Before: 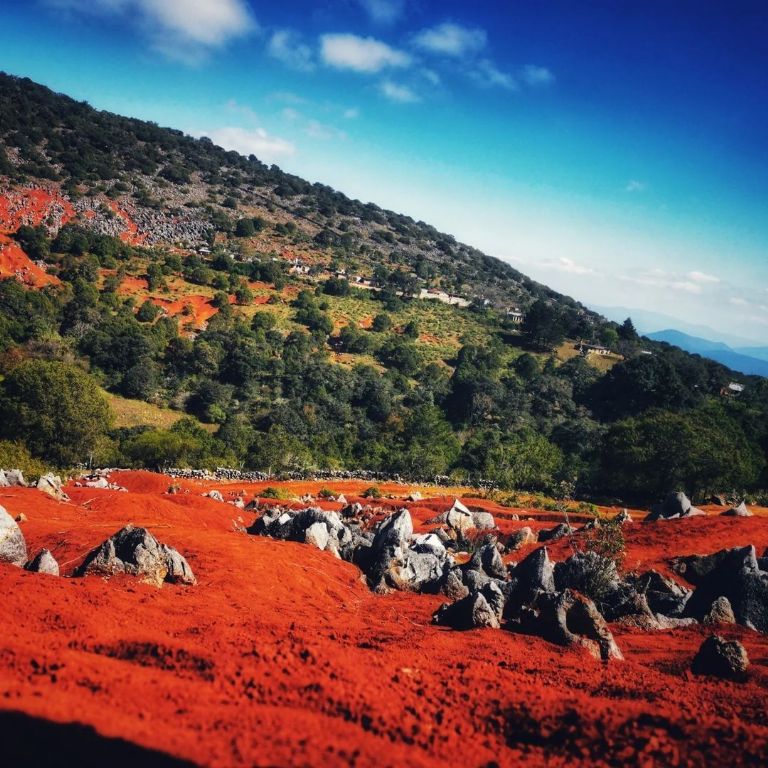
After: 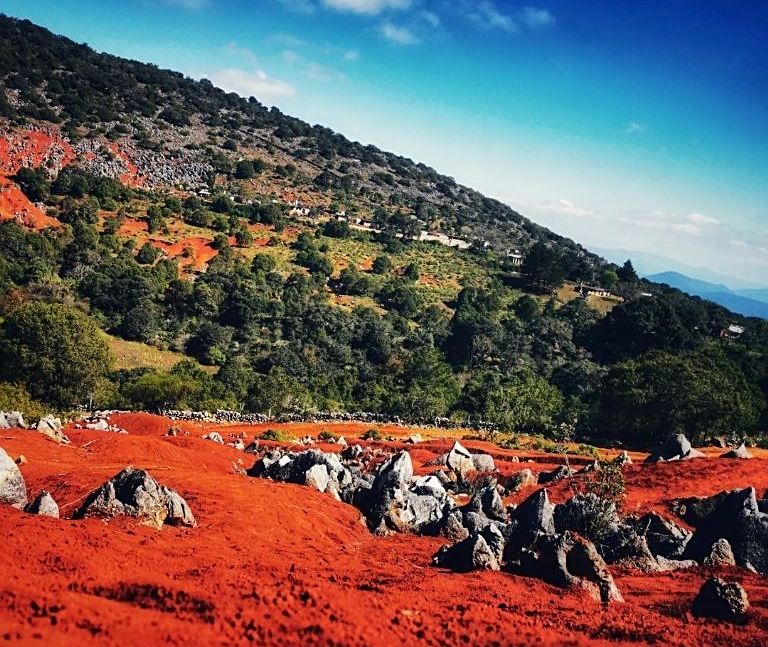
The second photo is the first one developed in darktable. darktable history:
sharpen: on, module defaults
shadows and highlights: shadows 43.48, white point adjustment -1.4, soften with gaussian
tone curve: curves: ch0 [(0, 0) (0.08, 0.056) (0.4, 0.4) (0.6, 0.612) (0.92, 0.924) (1, 1)], color space Lab, independent channels, preserve colors none
crop: top 7.612%, bottom 8.04%
